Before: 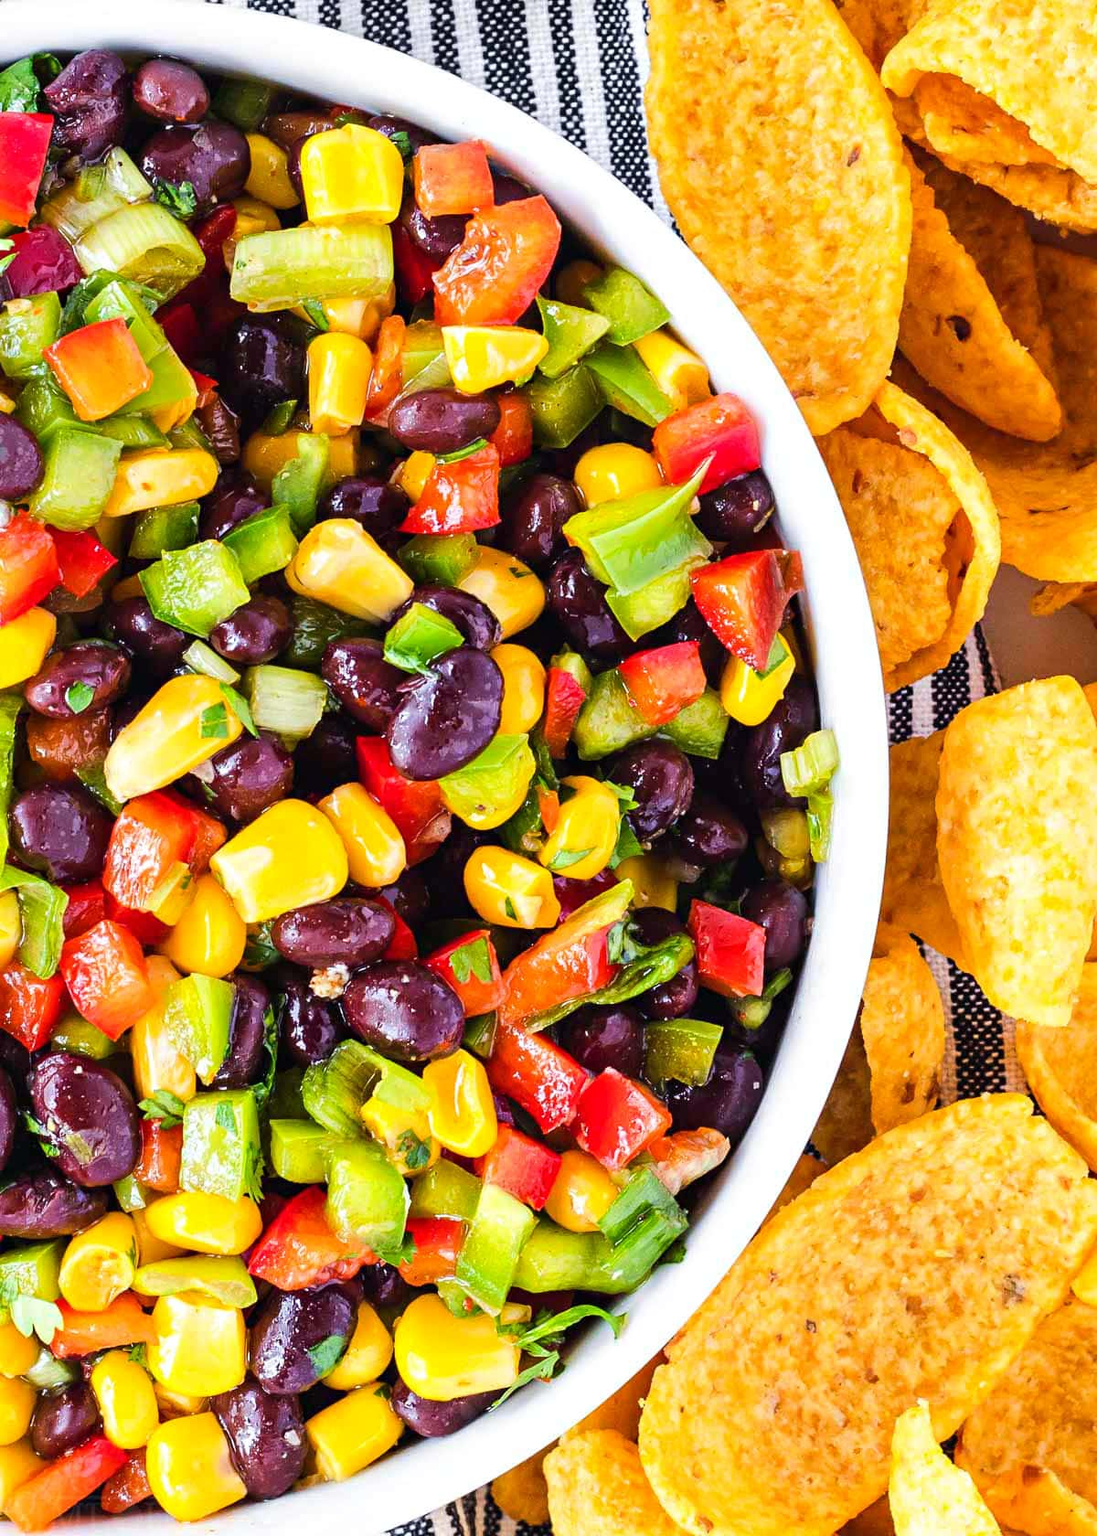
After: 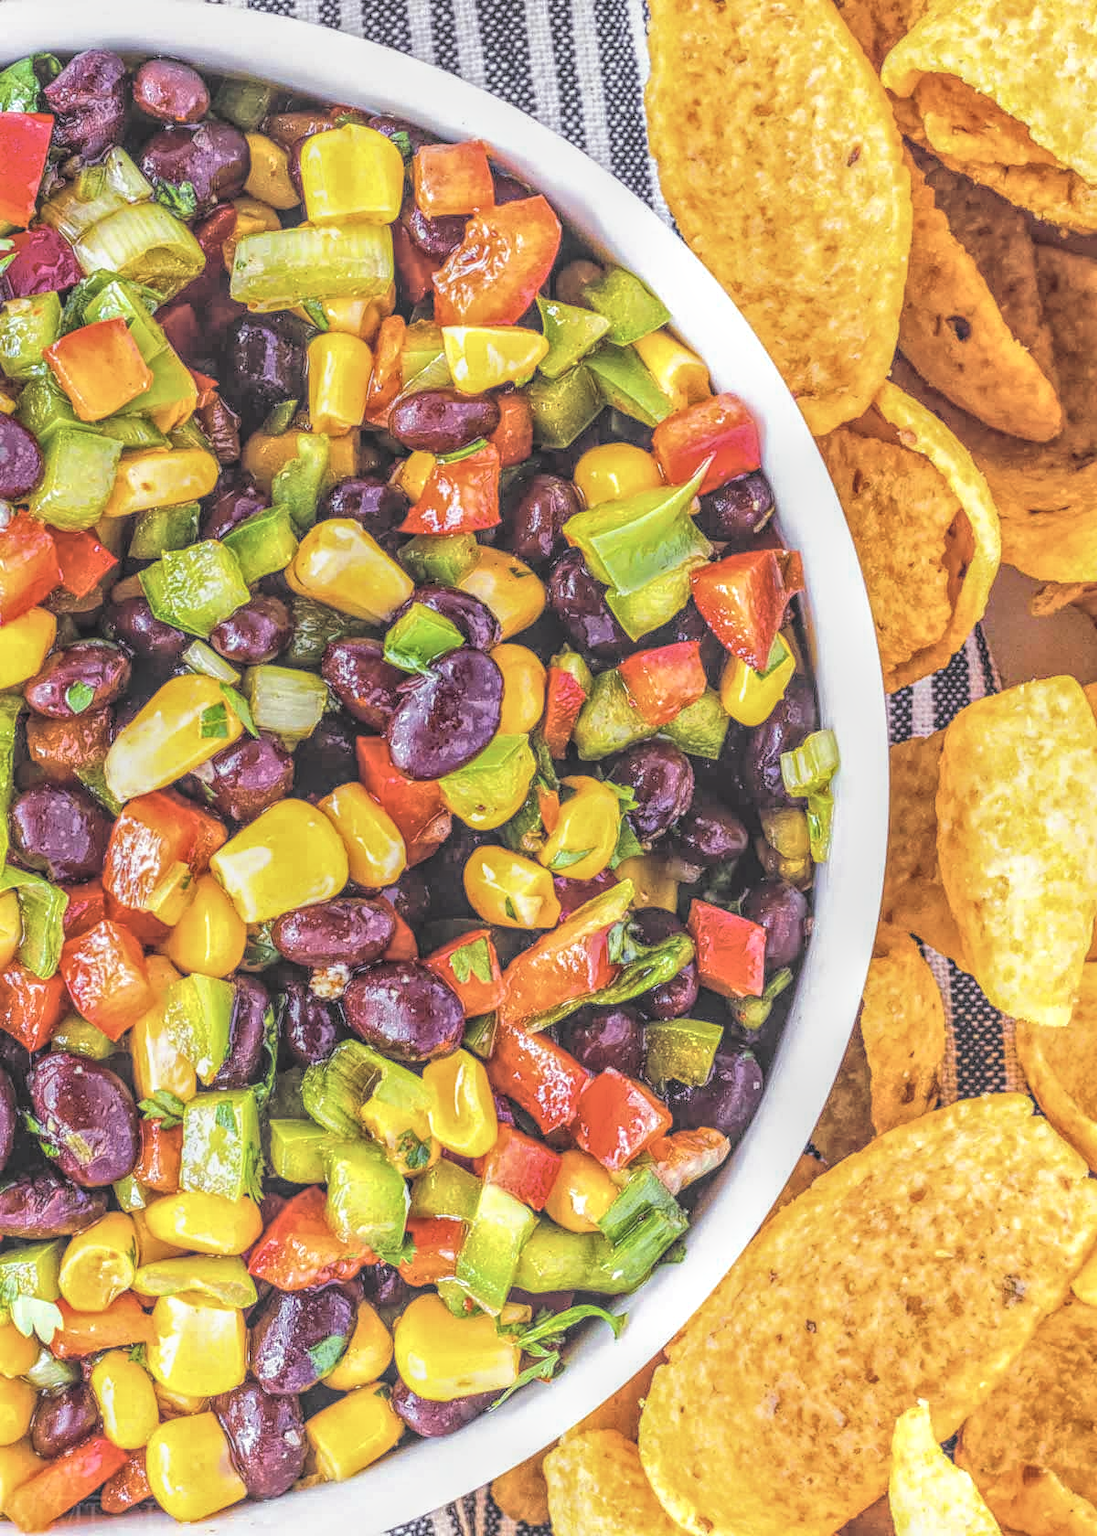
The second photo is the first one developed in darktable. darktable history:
local contrast: highlights 20%, shadows 26%, detail 200%, midtone range 0.2
contrast brightness saturation: brightness 0.187, saturation -0.489
color balance rgb: shadows lift › chroma 2.055%, shadows lift › hue 184.72°, power › luminance -7.711%, power › chroma 1.319%, power › hue 330.48°, perceptual saturation grading › global saturation 29.74%
color zones: curves: ch0 [(0, 0.613) (0.01, 0.613) (0.245, 0.448) (0.498, 0.529) (0.642, 0.665) (0.879, 0.777) (0.99, 0.613)]; ch1 [(0, 0) (0.143, 0) (0.286, 0) (0.429, 0) (0.571, 0) (0.714, 0) (0.857, 0)], mix -124.14%
